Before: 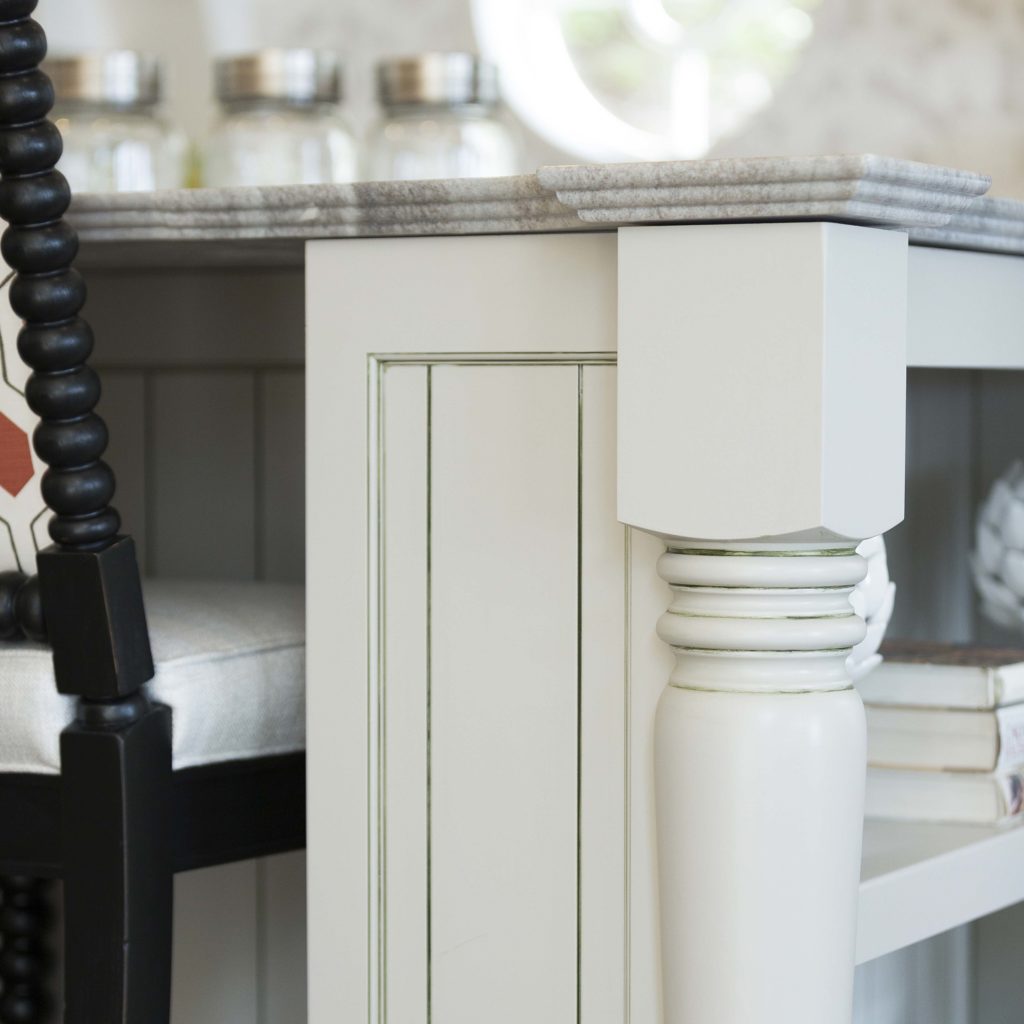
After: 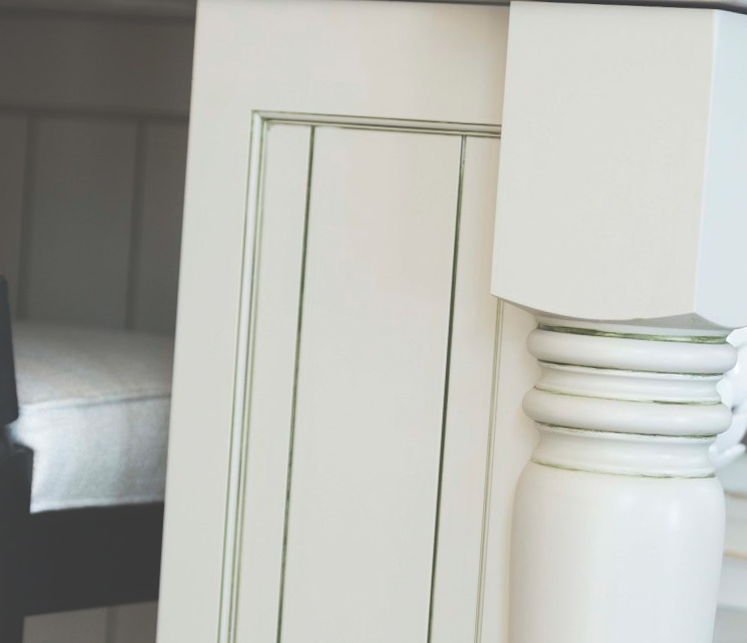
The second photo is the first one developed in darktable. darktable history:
crop and rotate: angle -3.8°, left 9.928%, top 21.13%, right 12.361%, bottom 12.006%
exposure: black level correction -0.042, exposure 0.065 EV, compensate highlight preservation false
